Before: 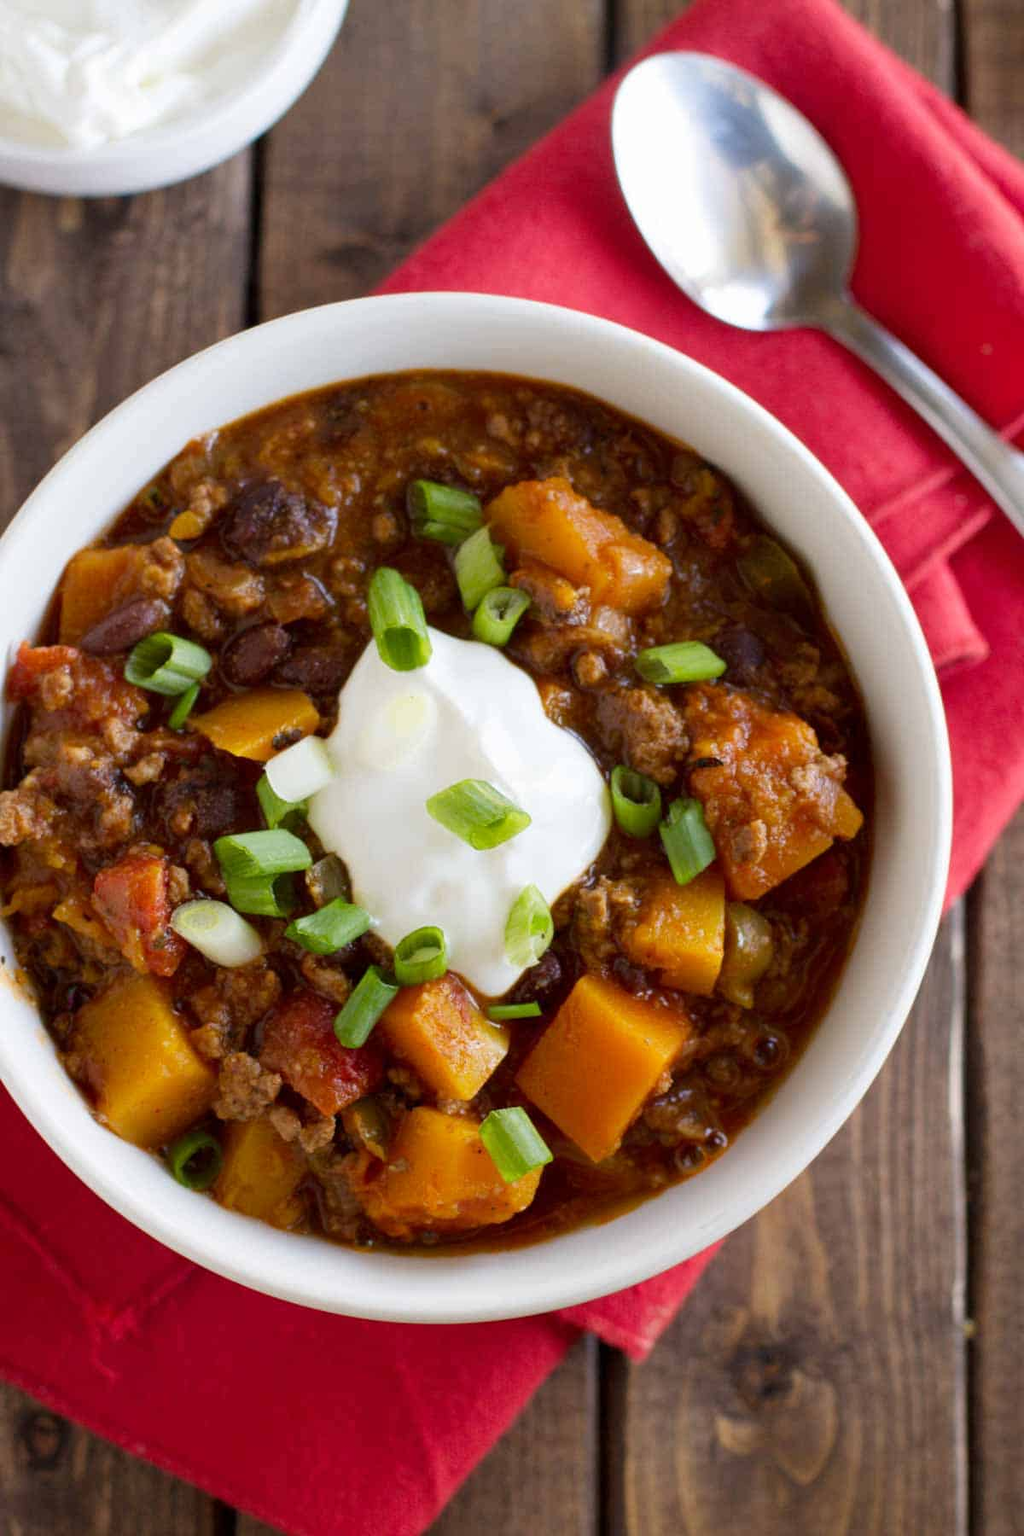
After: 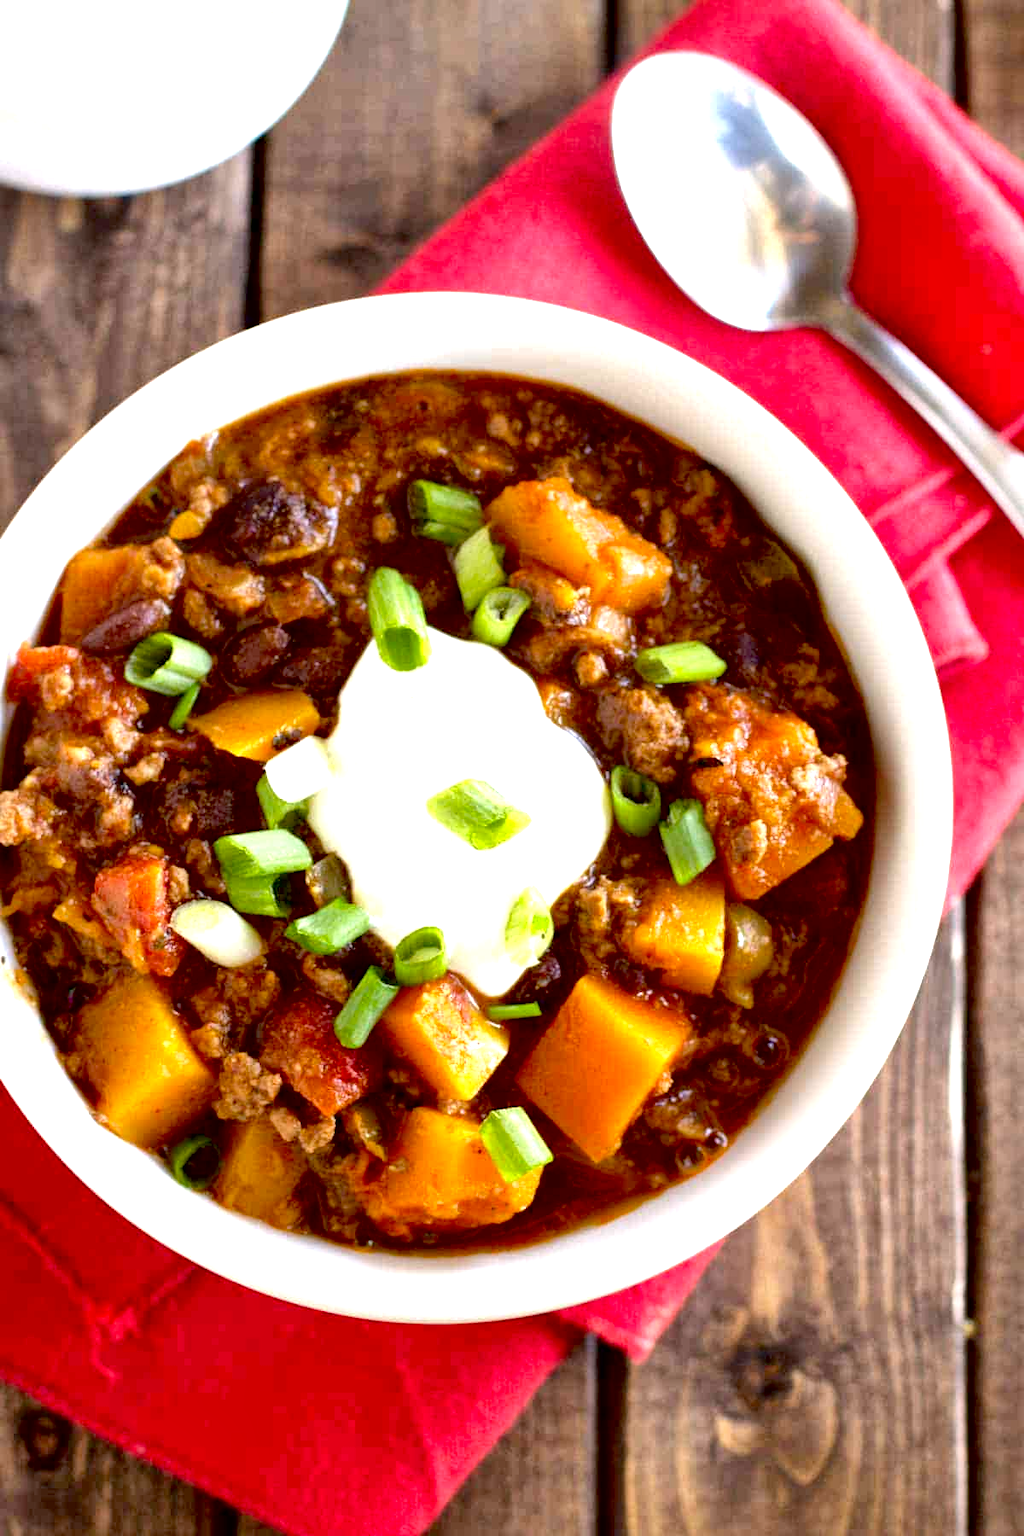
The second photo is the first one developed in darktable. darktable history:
local contrast: mode bilateral grid, contrast 20, coarseness 50, detail 159%, midtone range 0.2
exposure: black level correction 0.011, exposure 1.088 EV, compensate exposure bias true, compensate highlight preservation false
